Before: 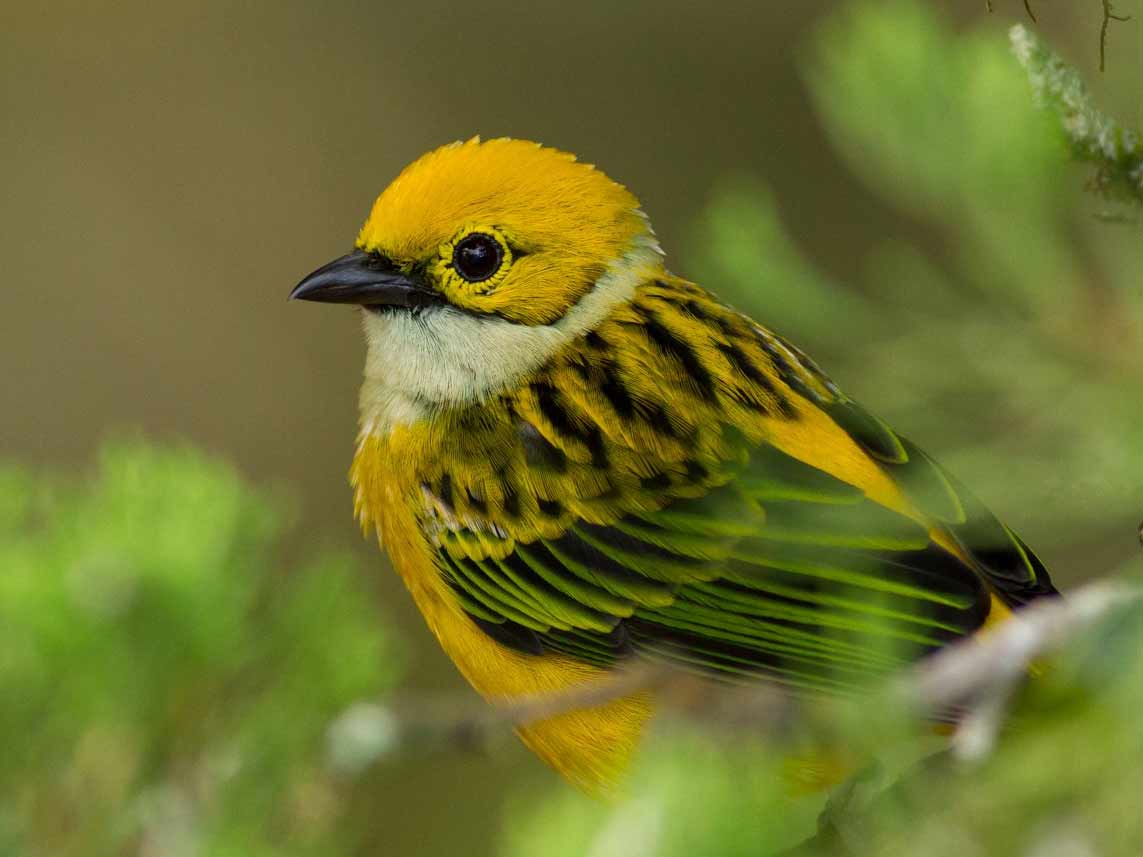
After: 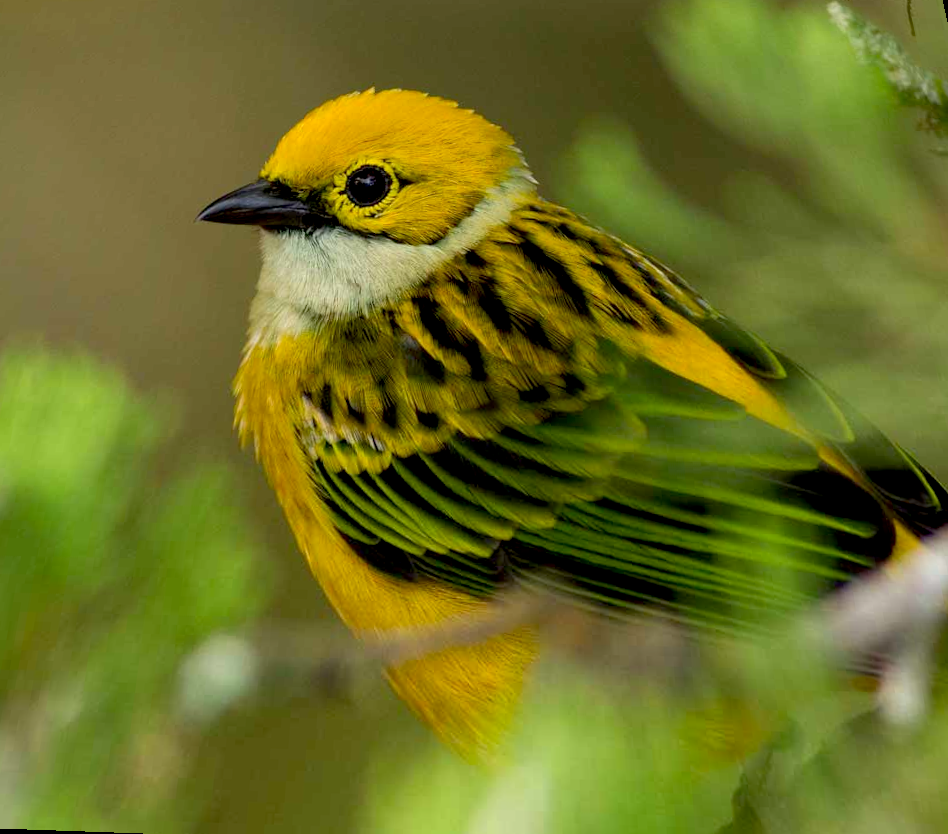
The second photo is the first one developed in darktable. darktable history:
exposure: black level correction 0.009, exposure 0.119 EV, compensate highlight preservation false
rotate and perspective: rotation 0.72°, lens shift (vertical) -0.352, lens shift (horizontal) -0.051, crop left 0.152, crop right 0.859, crop top 0.019, crop bottom 0.964
